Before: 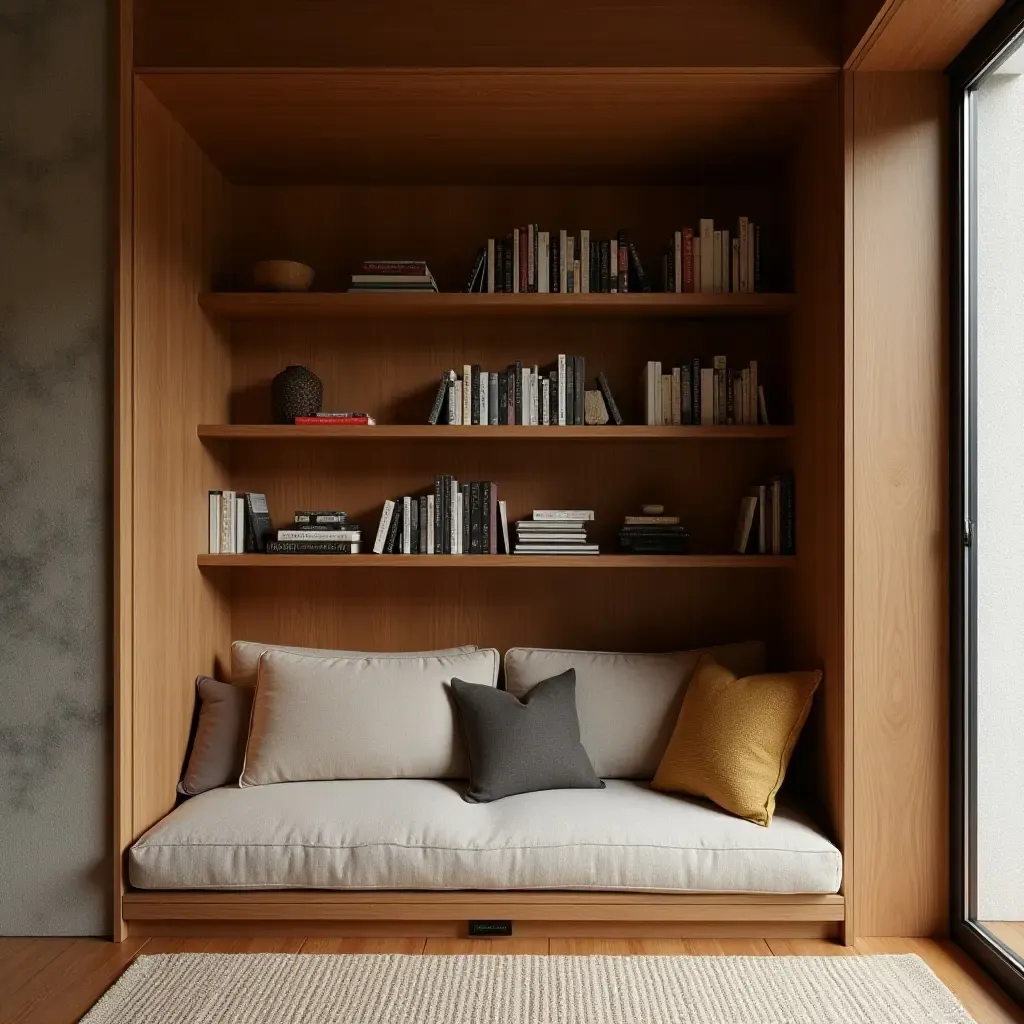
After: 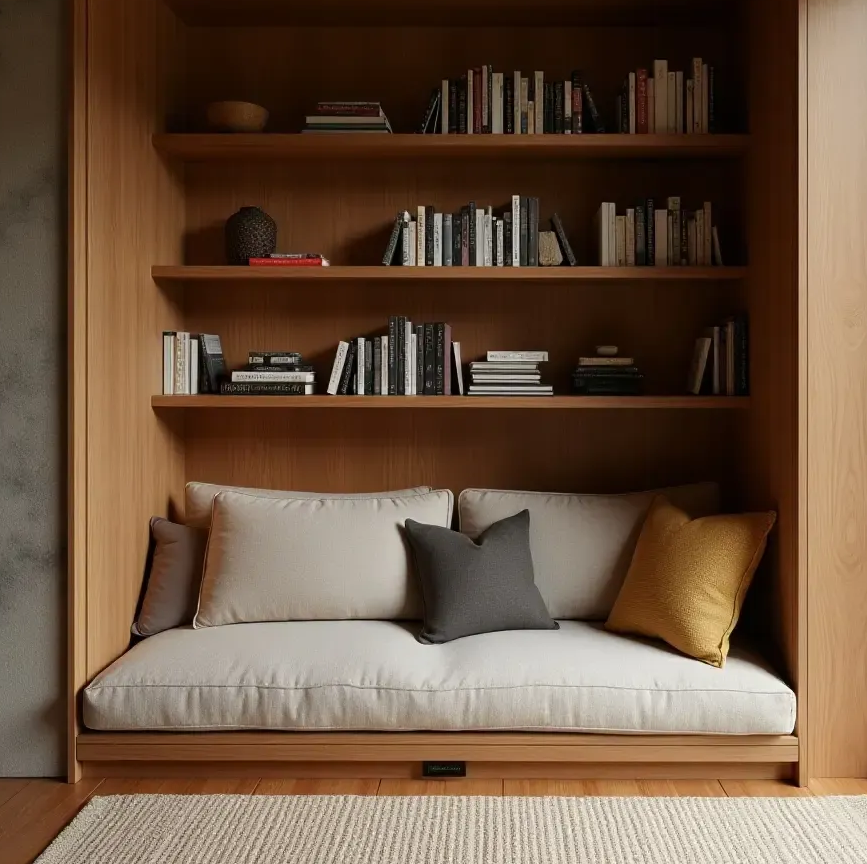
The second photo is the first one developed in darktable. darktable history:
crop and rotate: left 4.574%, top 15.553%, right 10.681%
